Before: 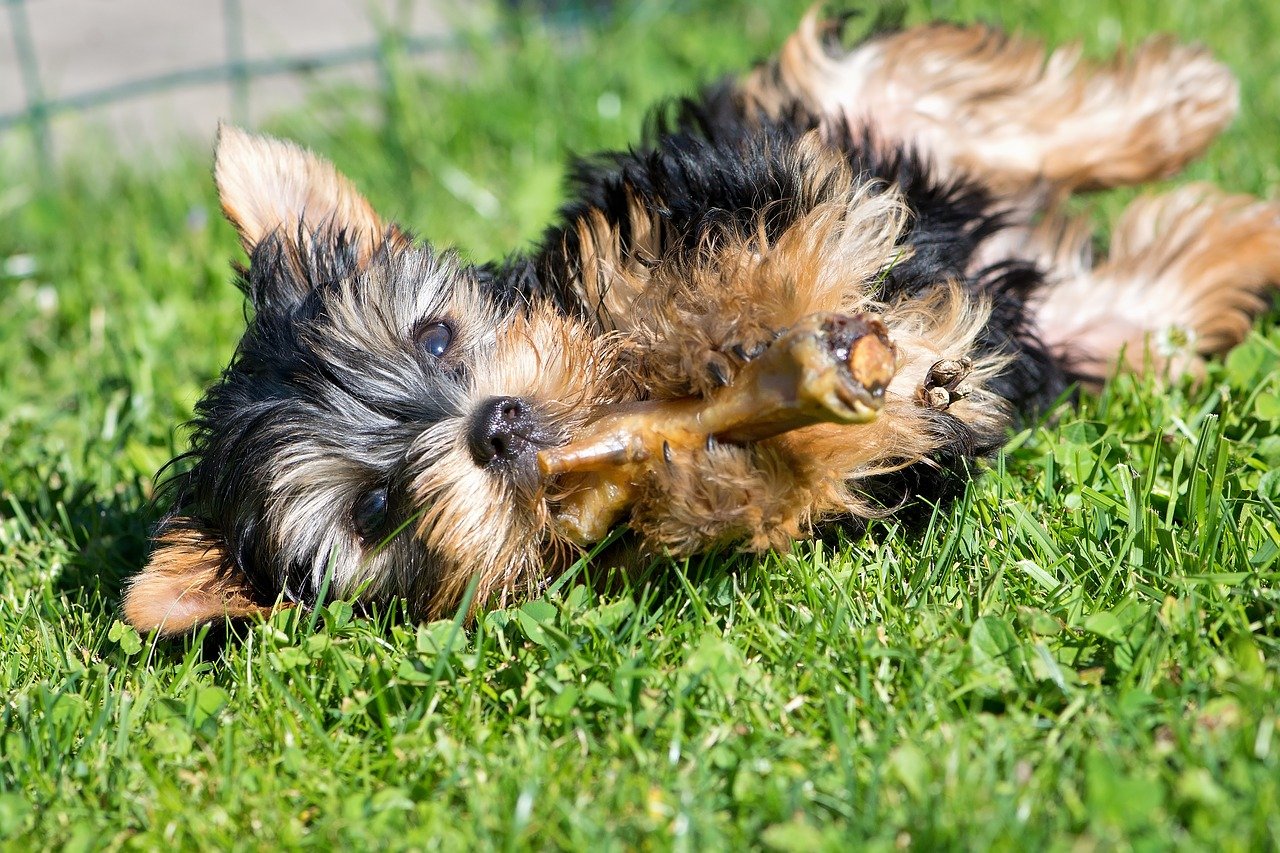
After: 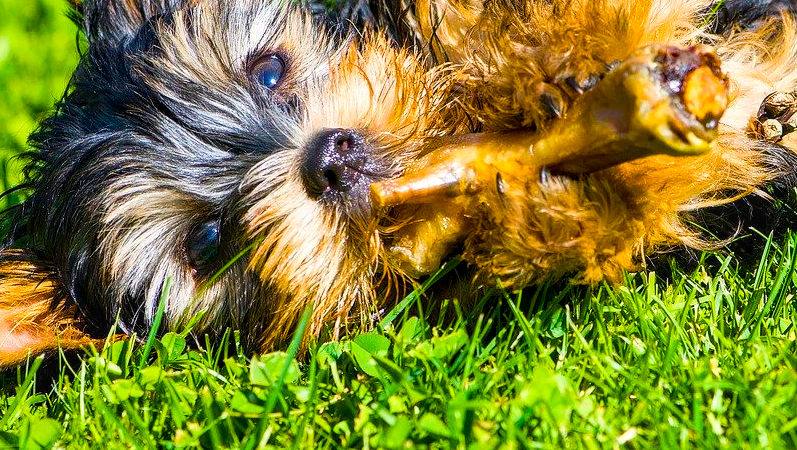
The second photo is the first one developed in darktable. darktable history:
crop: left 13.073%, top 31.441%, right 24.625%, bottom 15.716%
color balance rgb: perceptual saturation grading › global saturation 39.637%, perceptual saturation grading › highlights -25.343%, perceptual saturation grading › mid-tones 35.529%, perceptual saturation grading › shadows 35.743%, perceptual brilliance grading › highlights 13.356%, perceptual brilliance grading › mid-tones 8.583%, perceptual brilliance grading › shadows -18.062%, global vibrance 41.723%
exposure: exposure -0.467 EV, compensate highlight preservation false
local contrast: on, module defaults
base curve: curves: ch0 [(0, 0) (0.204, 0.334) (0.55, 0.733) (1, 1)]
tone equalizer: edges refinement/feathering 500, mask exposure compensation -1.57 EV, preserve details no
